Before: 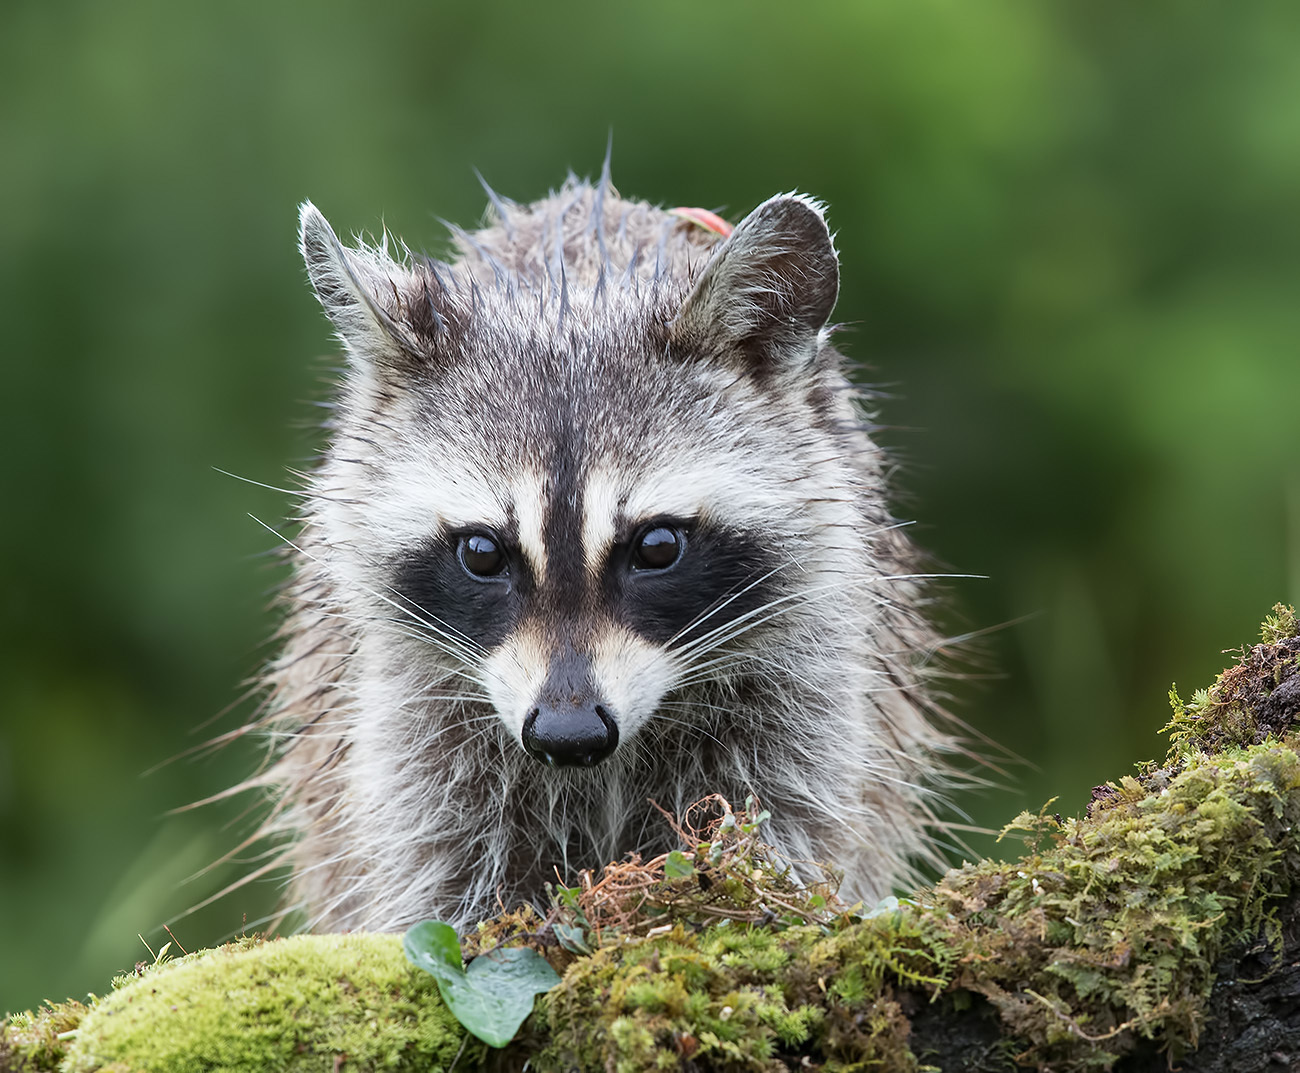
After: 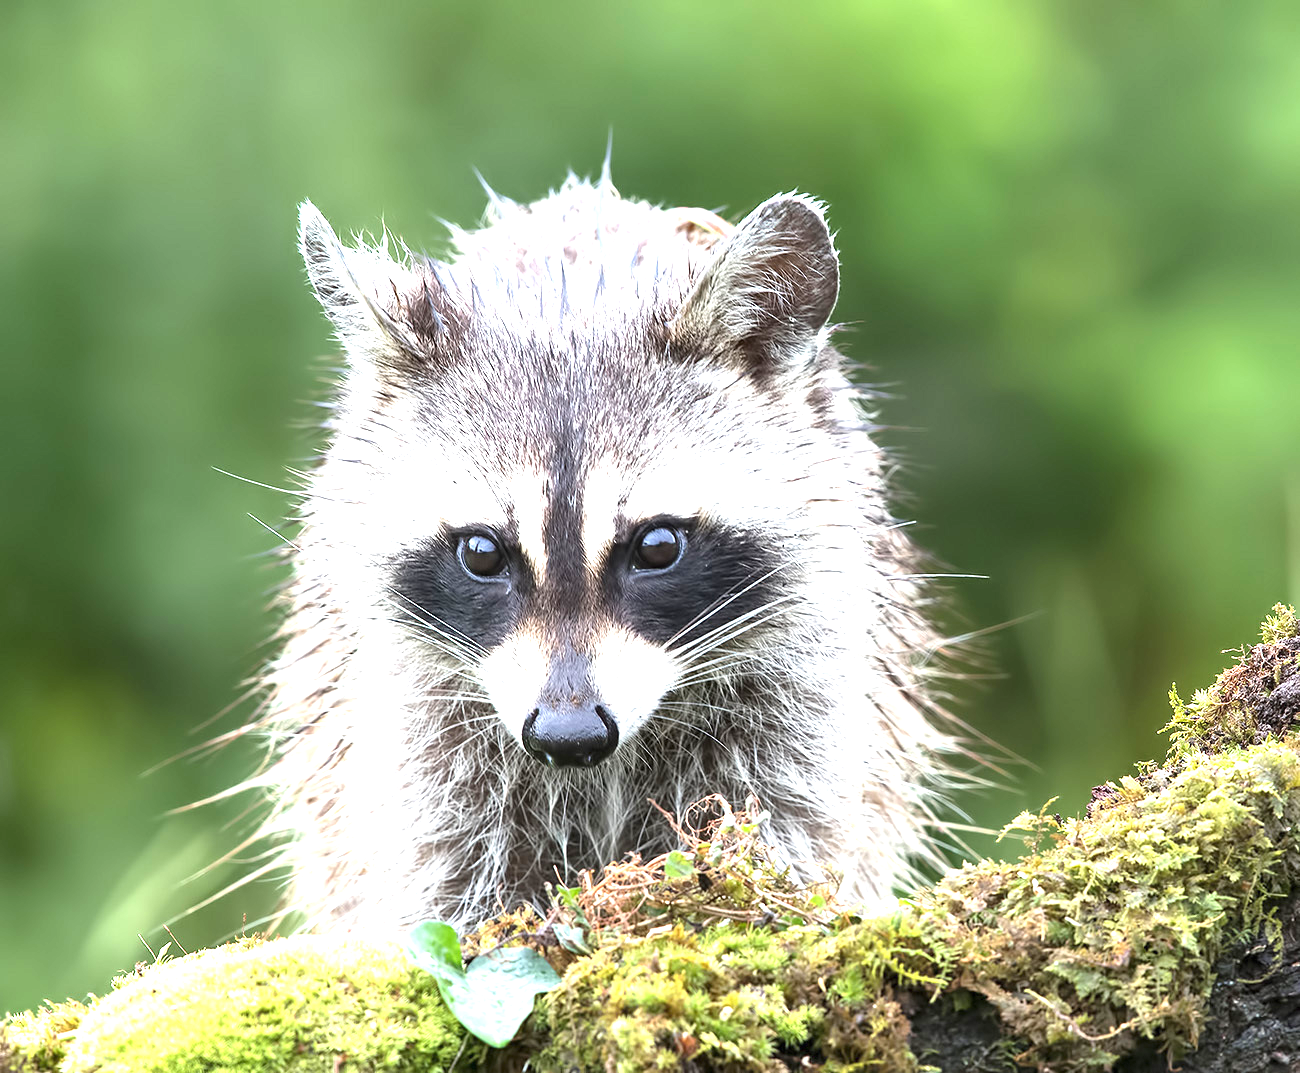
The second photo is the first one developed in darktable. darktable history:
exposure: black level correction 0, exposure 1.536 EV, compensate exposure bias true, compensate highlight preservation false
